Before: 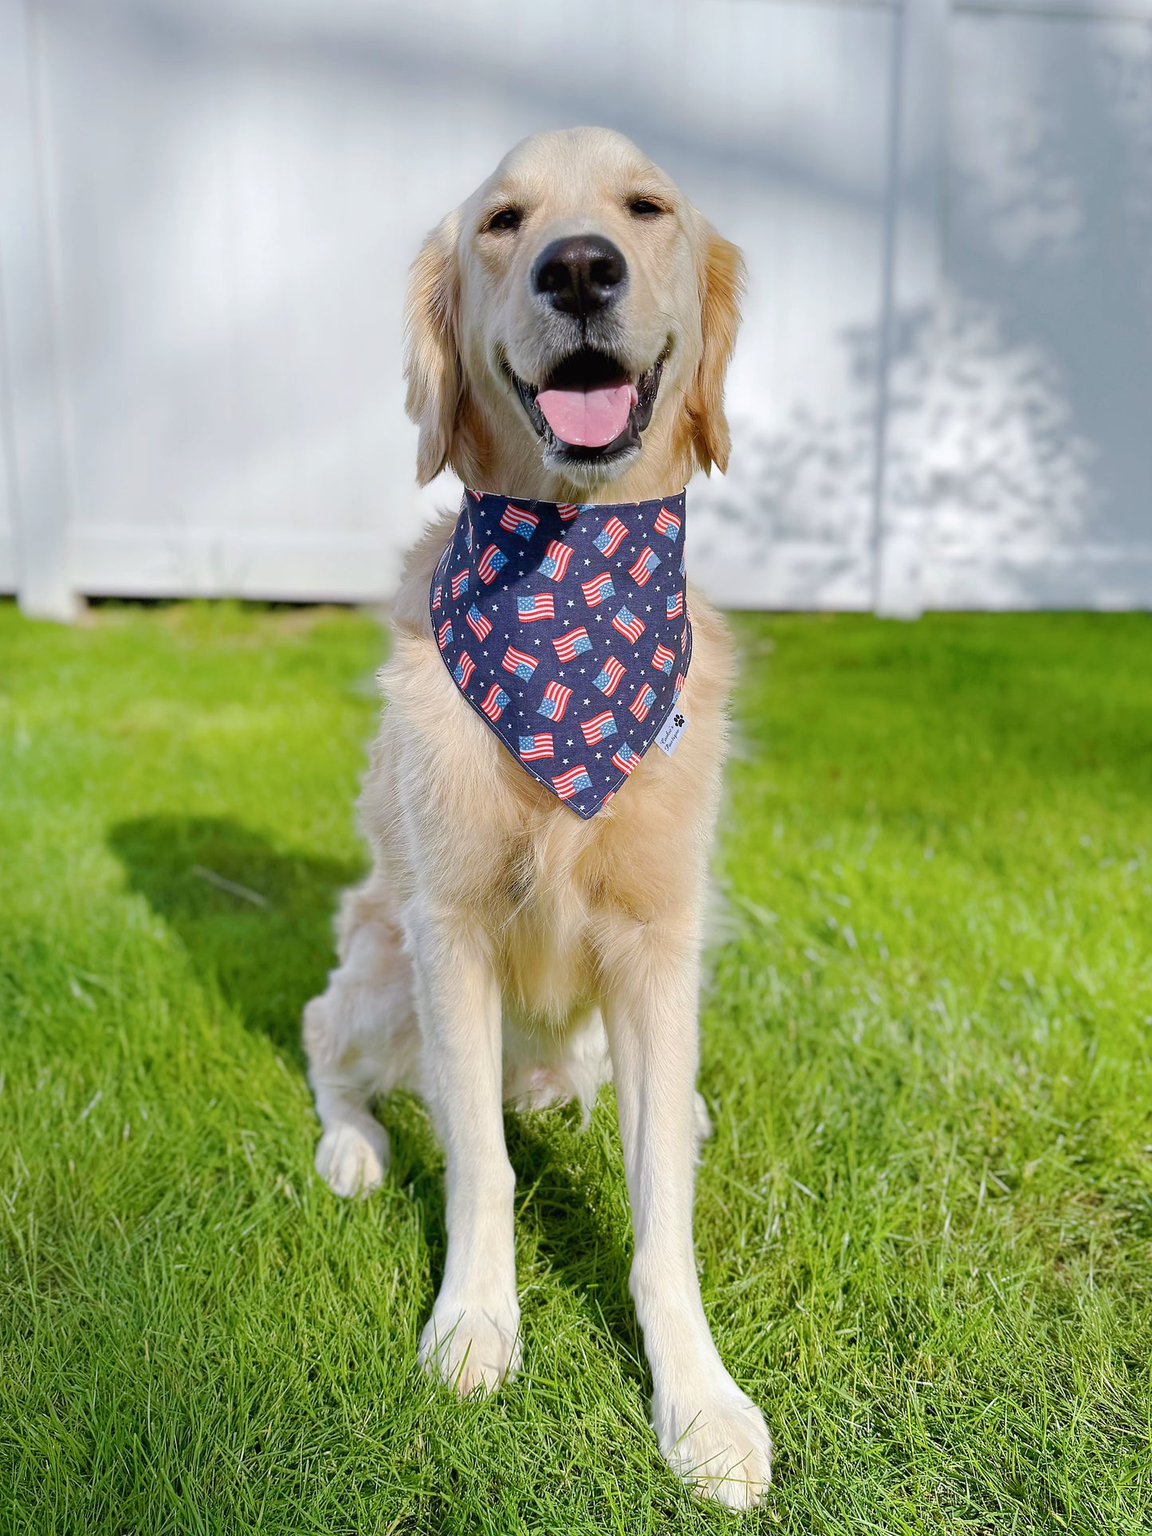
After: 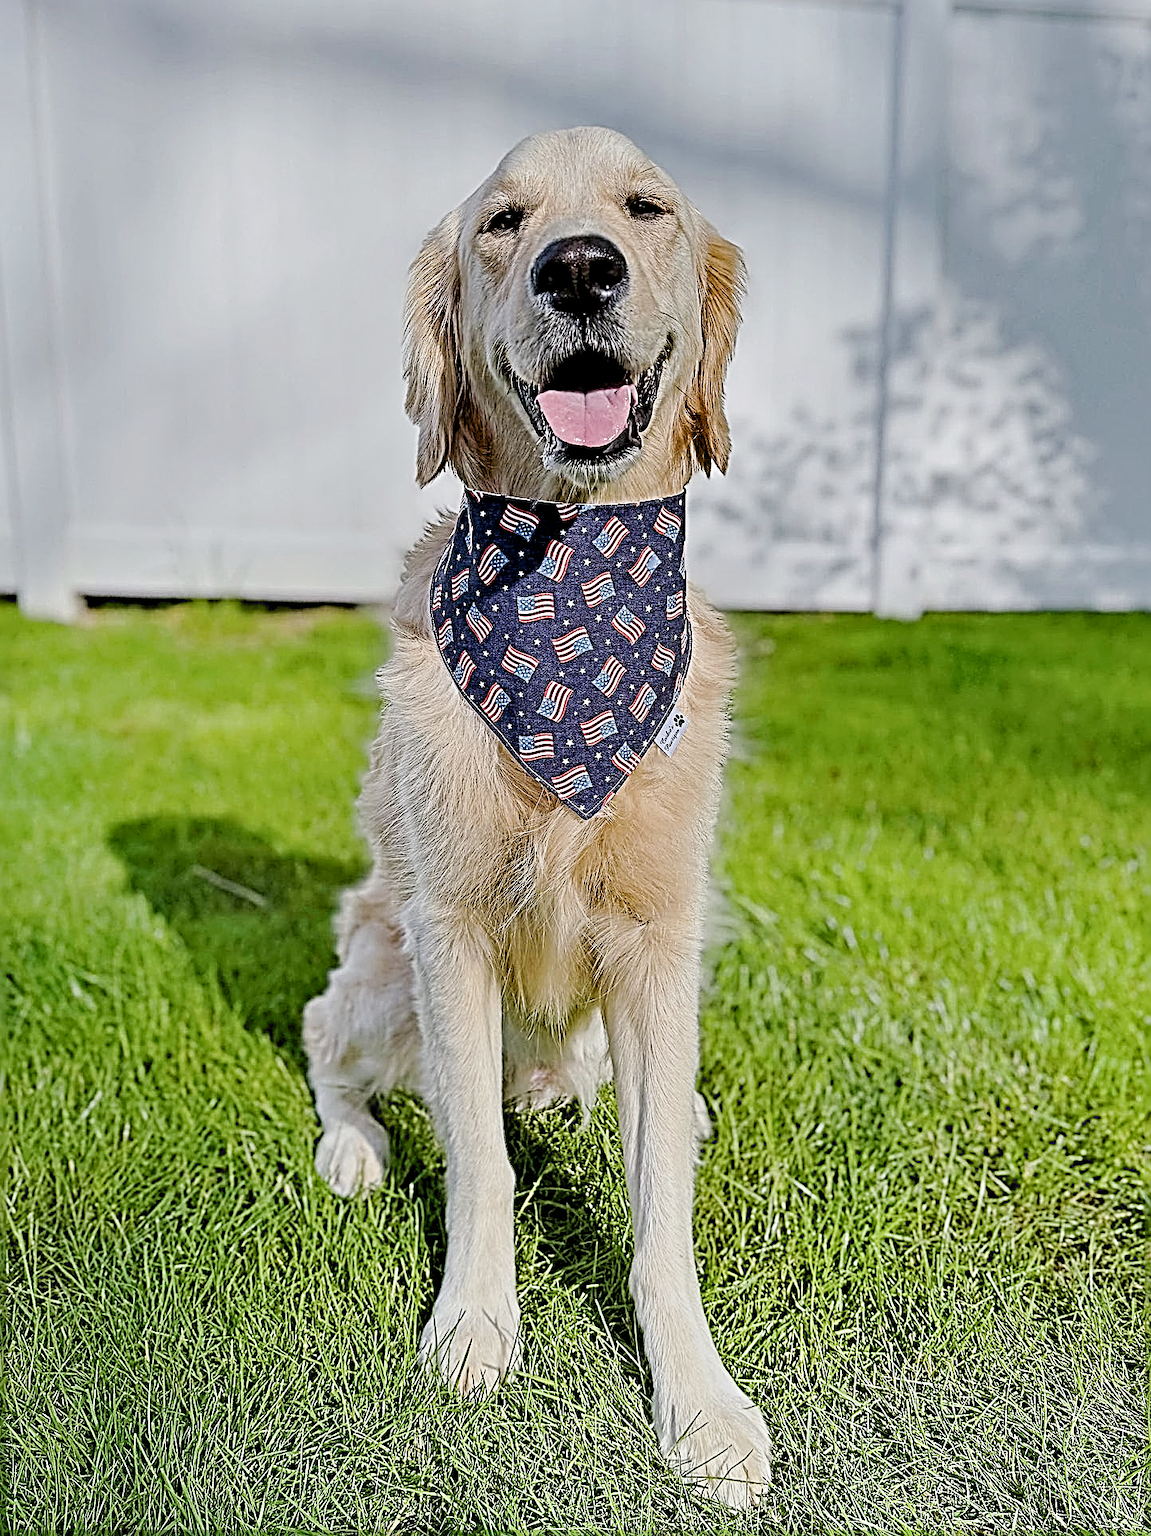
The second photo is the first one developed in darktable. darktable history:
contrast equalizer: octaves 7, y [[0.5, 0.542, 0.583, 0.625, 0.667, 0.708], [0.5 ×6], [0.5 ×6], [0 ×6], [0 ×6]]
filmic rgb: hardness 4.17
sharpen: radius 3.158, amount 1.731
tone equalizer: on, module defaults
